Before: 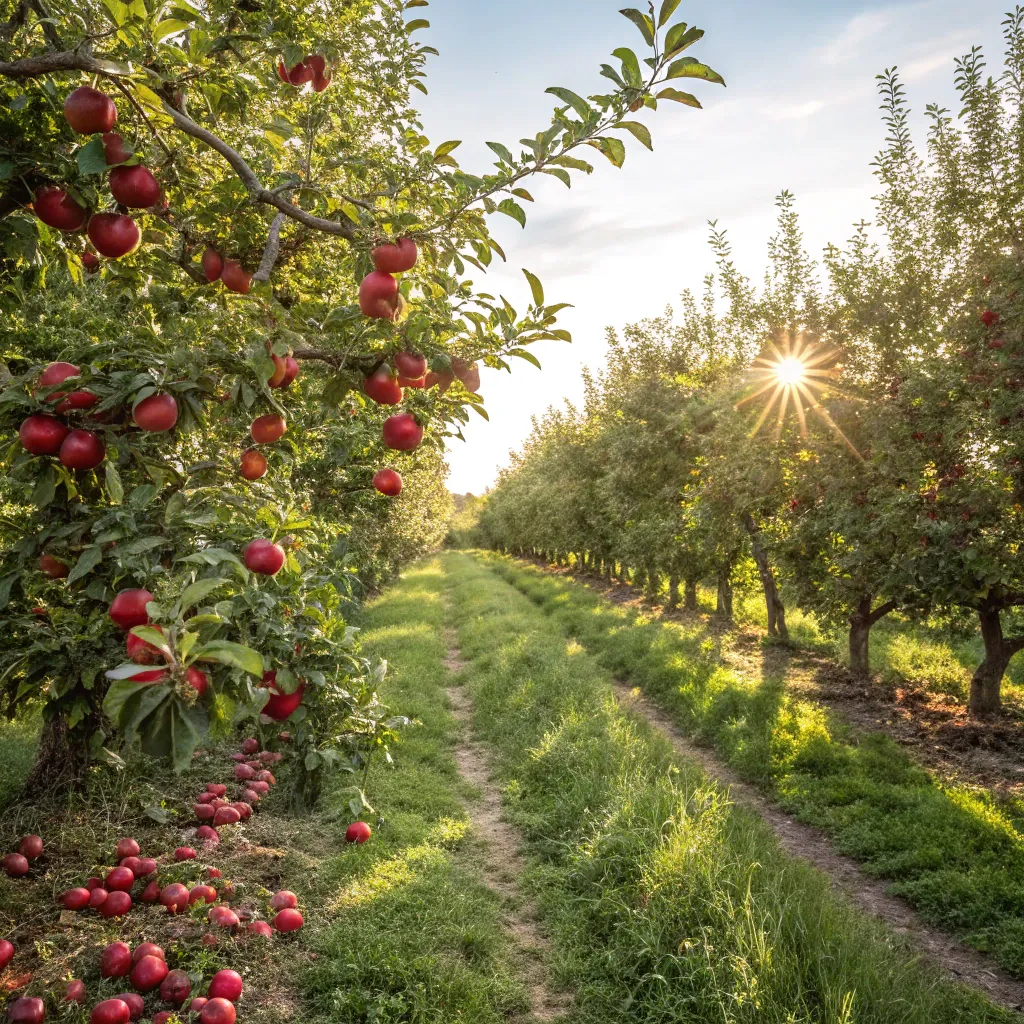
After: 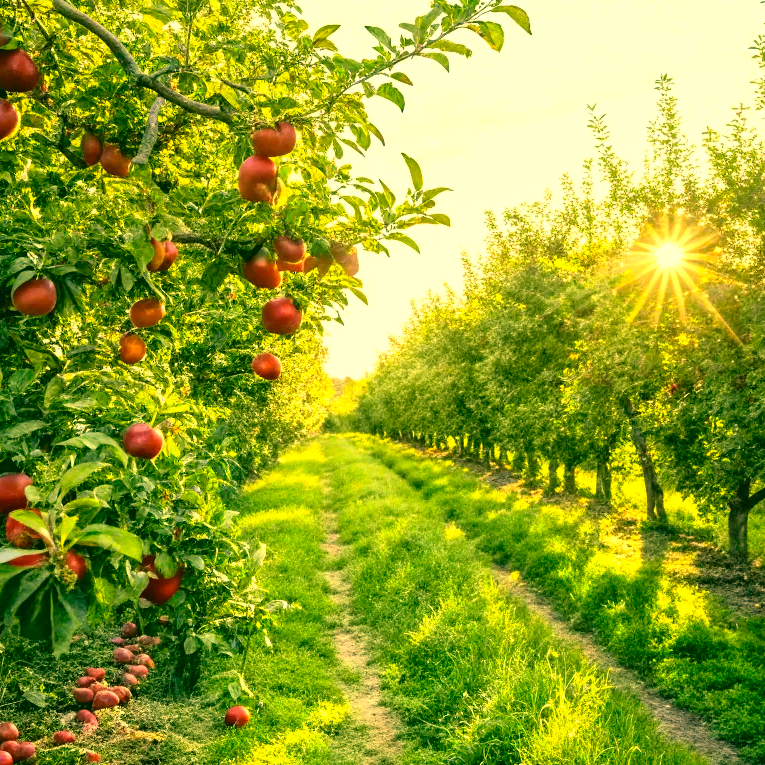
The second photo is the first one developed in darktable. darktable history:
exposure: black level correction 0.001, exposure 0.5 EV, compensate exposure bias true, compensate highlight preservation false
color correction: highlights a* 1.83, highlights b* 34.02, shadows a* -36.68, shadows b* -5.48
local contrast: mode bilateral grid, contrast 20, coarseness 50, detail 120%, midtone range 0.2
crop and rotate: left 11.831%, top 11.346%, right 13.429%, bottom 13.899%
tone curve: curves: ch0 [(0.001, 0.034) (0.115, 0.093) (0.251, 0.232) (0.382, 0.397) (0.652, 0.719) (0.802, 0.876) (1, 0.998)]; ch1 [(0, 0) (0.384, 0.324) (0.472, 0.466) (0.504, 0.5) (0.517, 0.533) (0.547, 0.564) (0.582, 0.628) (0.657, 0.727) (1, 1)]; ch2 [(0, 0) (0.278, 0.232) (0.5, 0.5) (0.531, 0.552) (0.61, 0.653) (1, 1)], color space Lab, independent channels, preserve colors none
